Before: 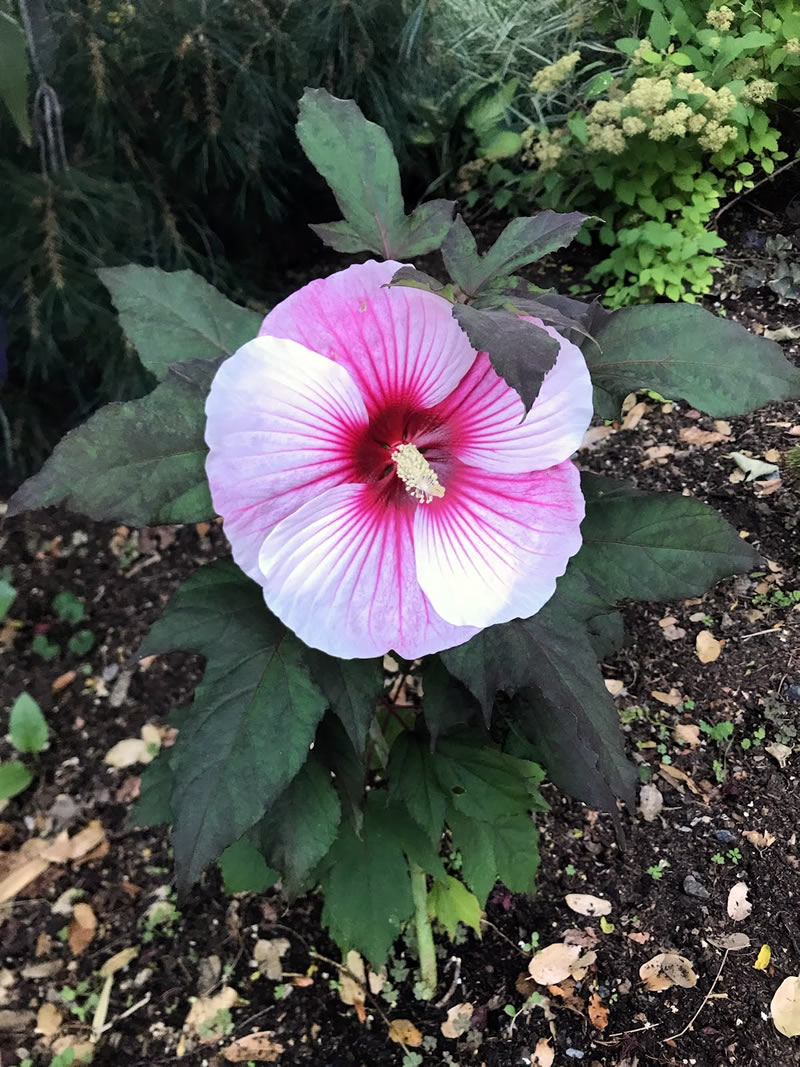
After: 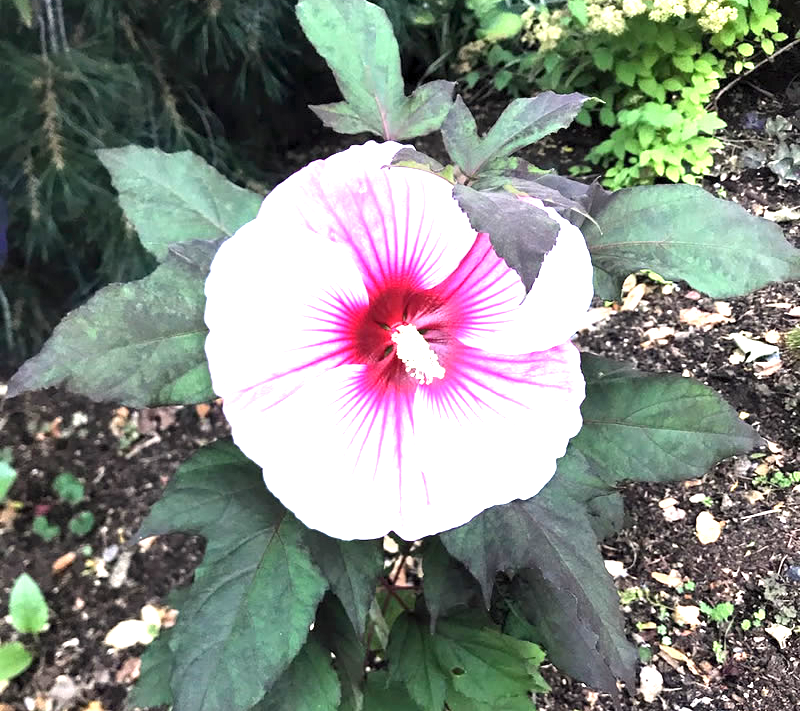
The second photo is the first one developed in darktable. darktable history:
crop: top 11.166%, bottom 22.168%
levels: mode automatic, black 0.023%, white 99.97%, levels [0.062, 0.494, 0.925]
exposure: black level correction 0, exposure 1.675 EV, compensate exposure bias true, compensate highlight preservation false
